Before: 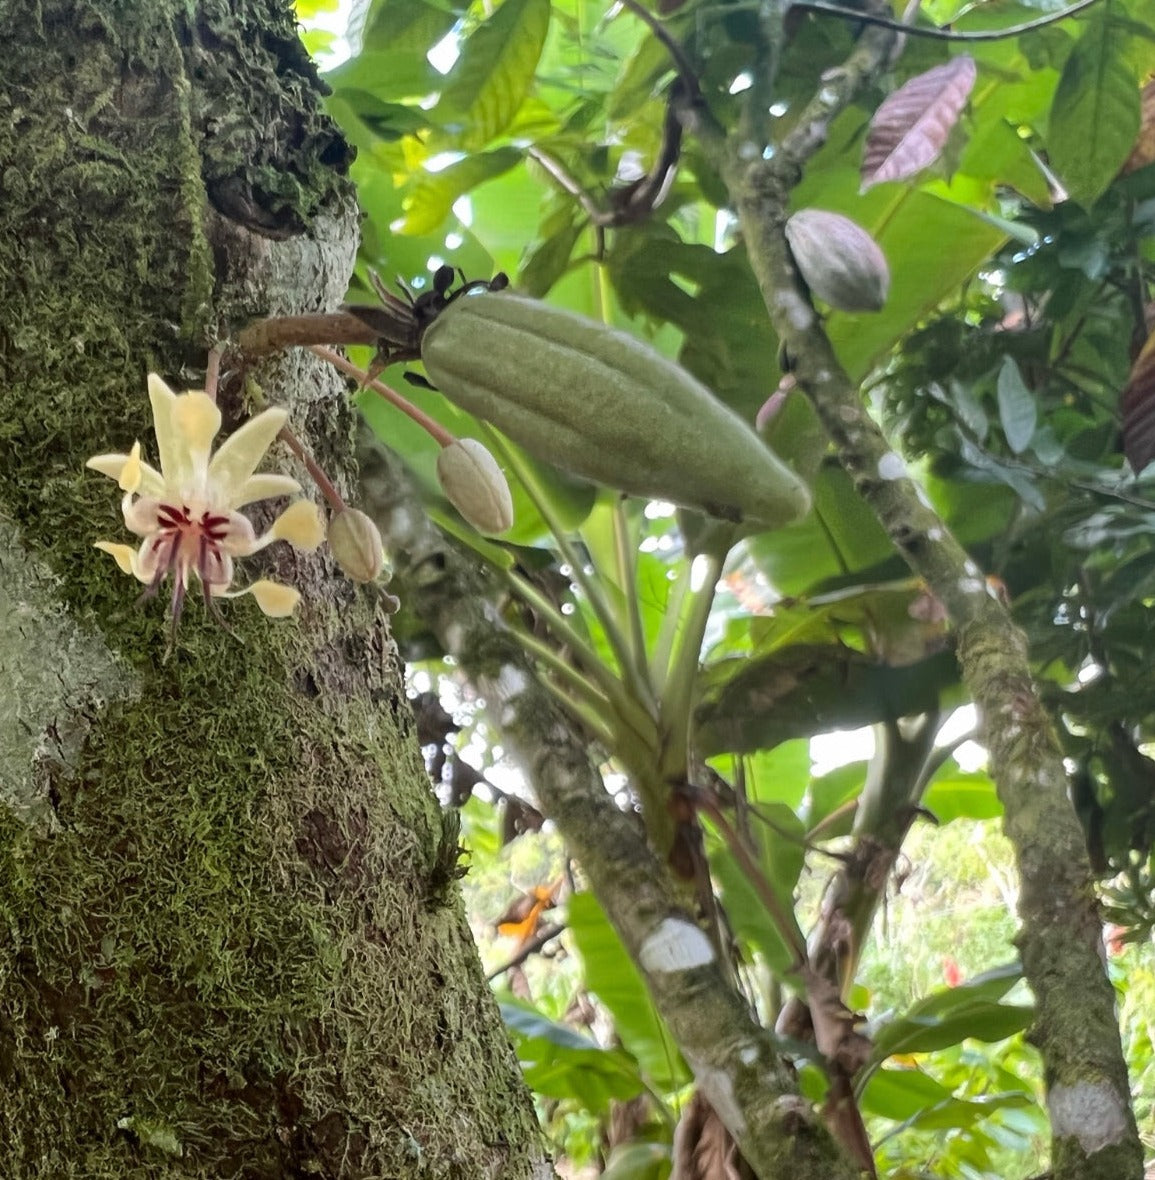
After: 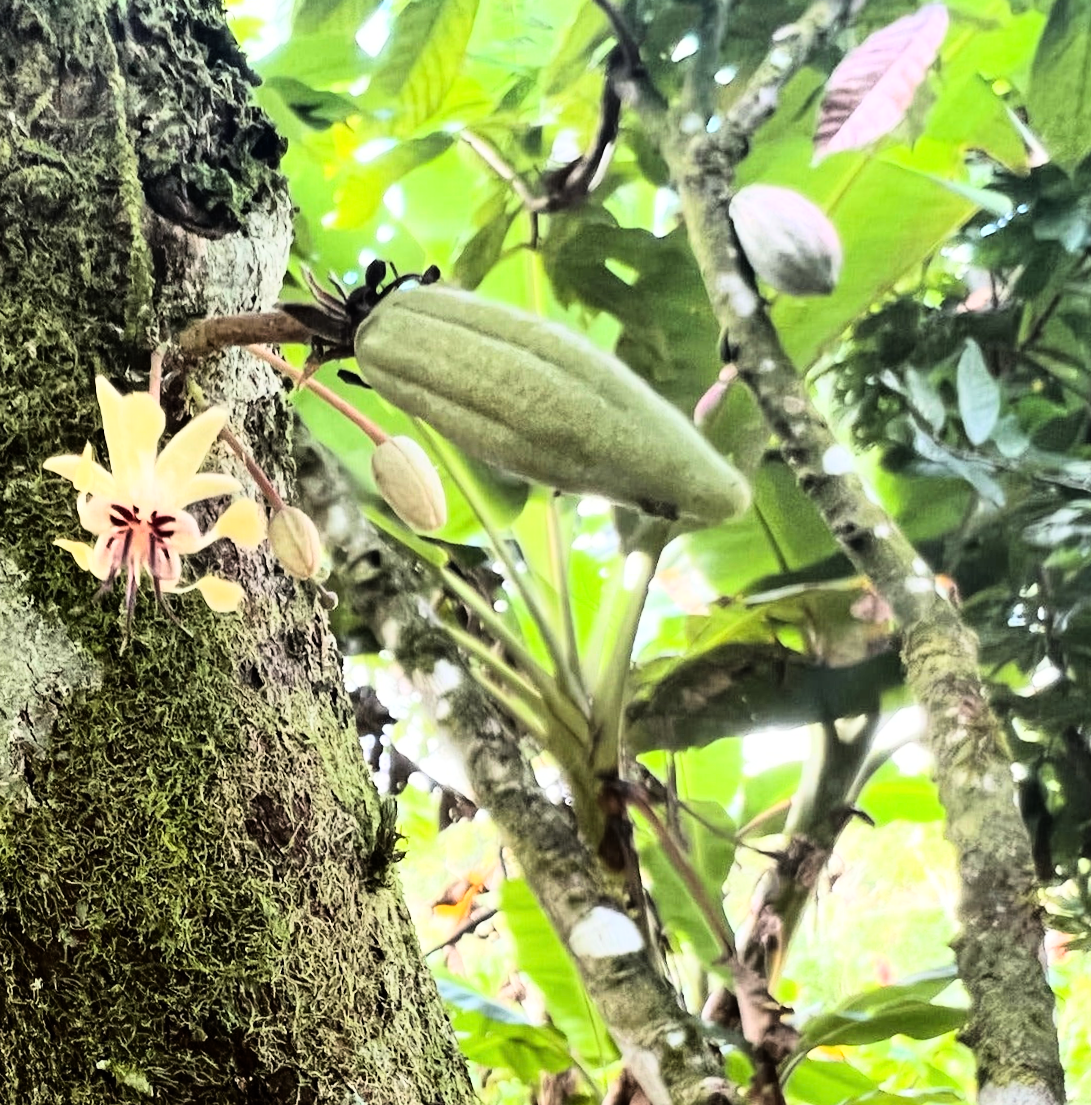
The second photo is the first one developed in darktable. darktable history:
rgb curve: curves: ch0 [(0, 0) (0.21, 0.15) (0.24, 0.21) (0.5, 0.75) (0.75, 0.96) (0.89, 0.99) (1, 1)]; ch1 [(0, 0.02) (0.21, 0.13) (0.25, 0.2) (0.5, 0.67) (0.75, 0.9) (0.89, 0.97) (1, 1)]; ch2 [(0, 0.02) (0.21, 0.13) (0.25, 0.2) (0.5, 0.67) (0.75, 0.9) (0.89, 0.97) (1, 1)], compensate middle gray true
rotate and perspective: rotation 0.062°, lens shift (vertical) 0.115, lens shift (horizontal) -0.133, crop left 0.047, crop right 0.94, crop top 0.061, crop bottom 0.94
